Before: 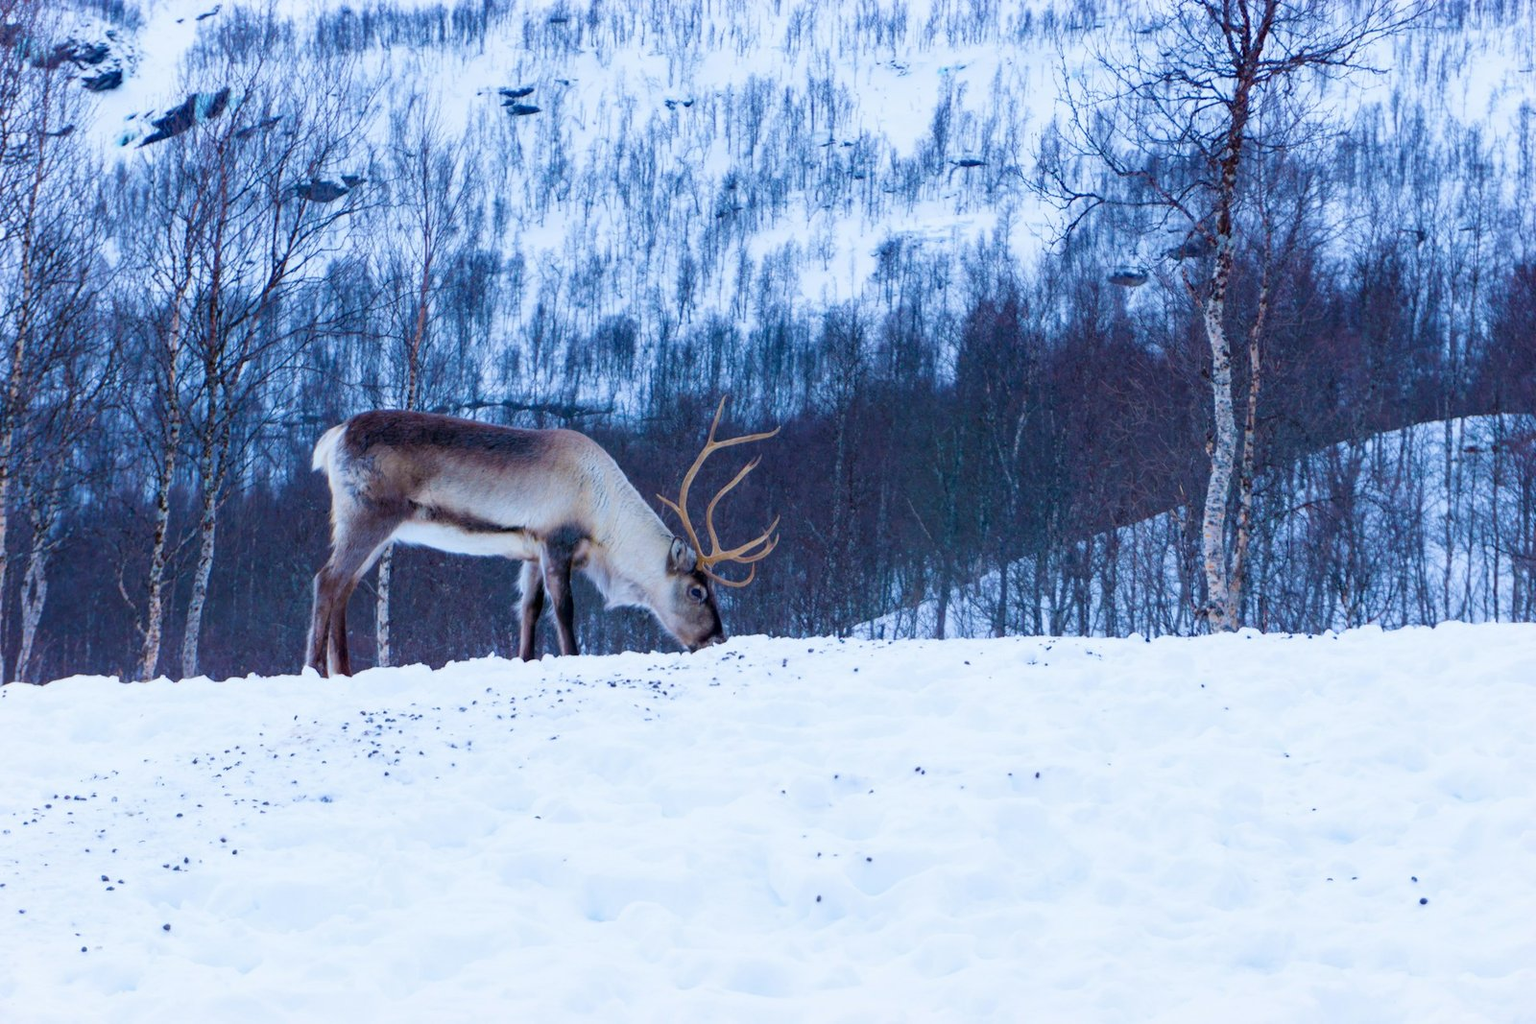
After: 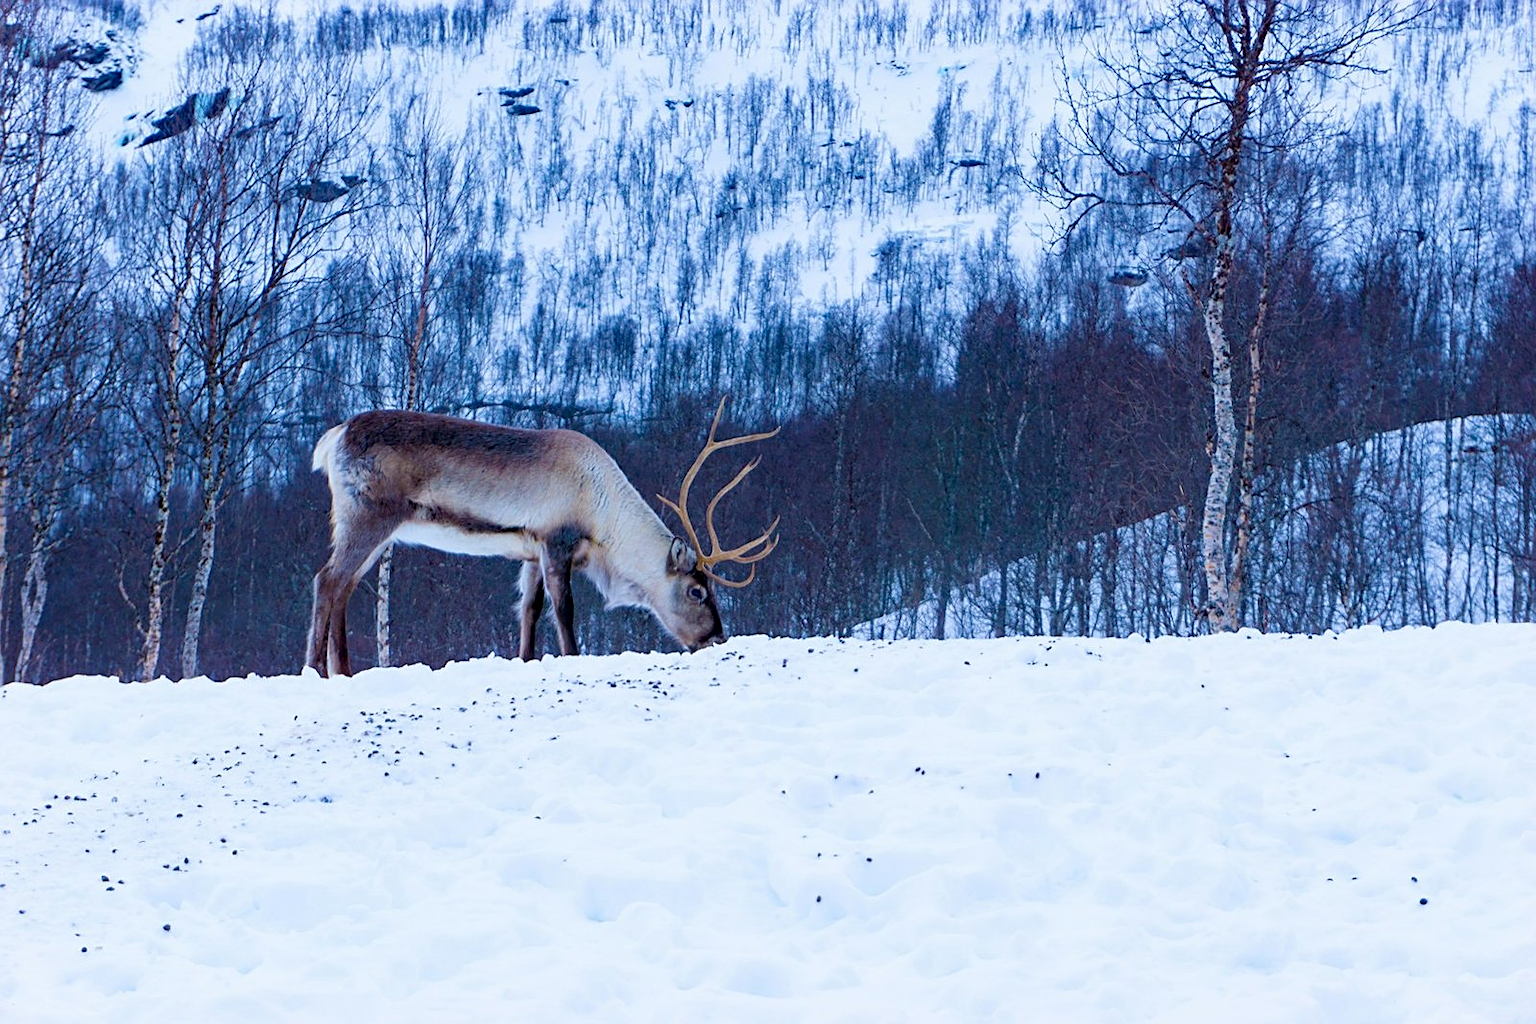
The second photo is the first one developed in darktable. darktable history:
sharpen: amount 0.496
haze removal: compatibility mode true, adaptive false
